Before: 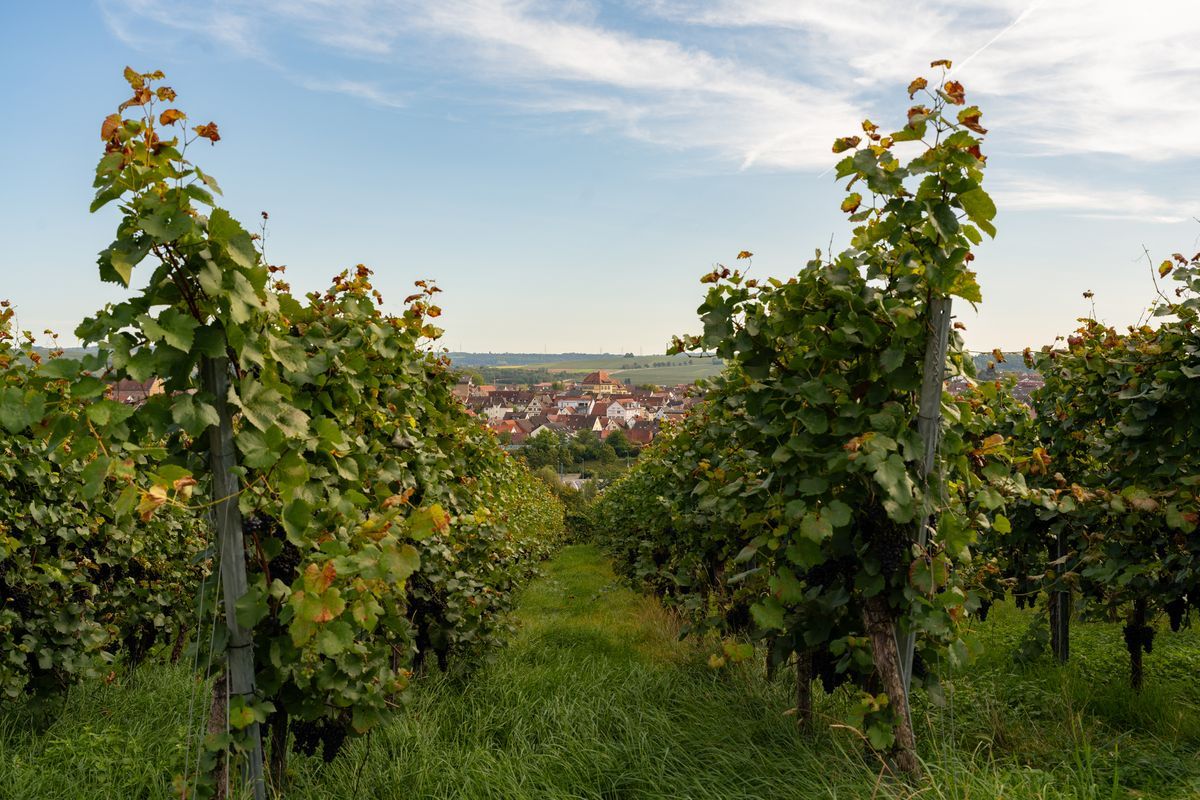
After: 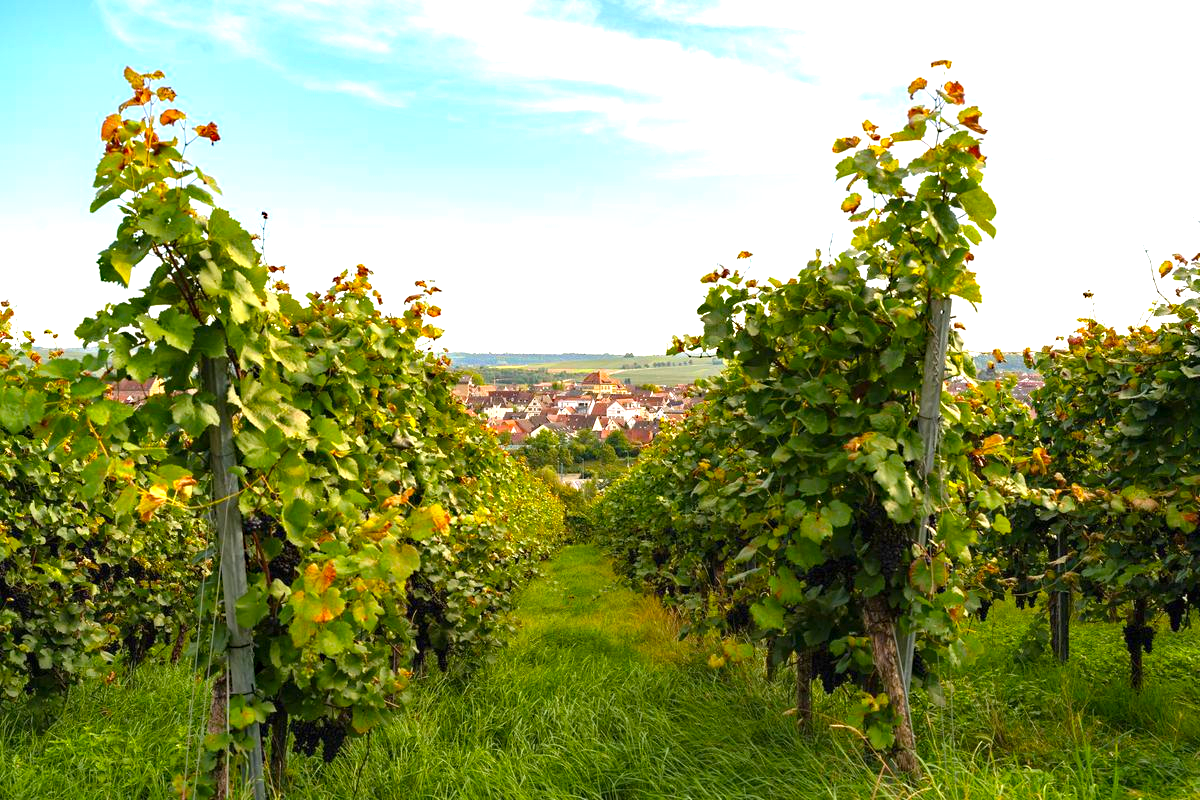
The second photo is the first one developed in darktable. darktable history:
color balance: output saturation 120%
exposure: black level correction 0, exposure 1.2 EV, compensate highlight preservation false
haze removal: strength 0.29, distance 0.25, compatibility mode true, adaptive false
